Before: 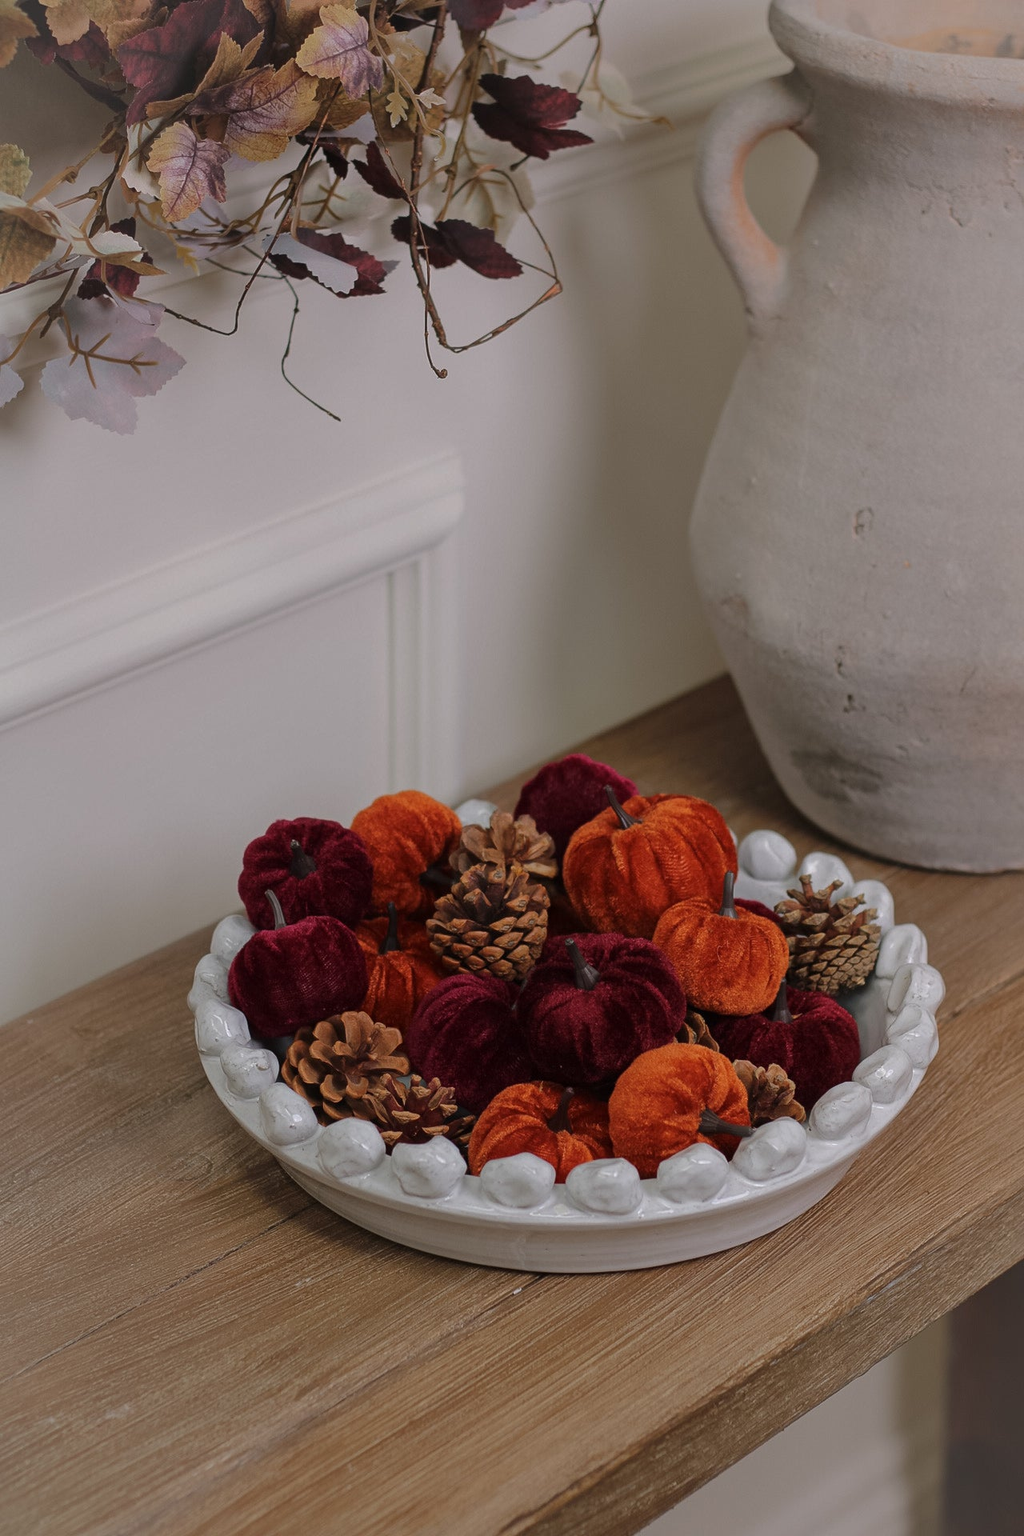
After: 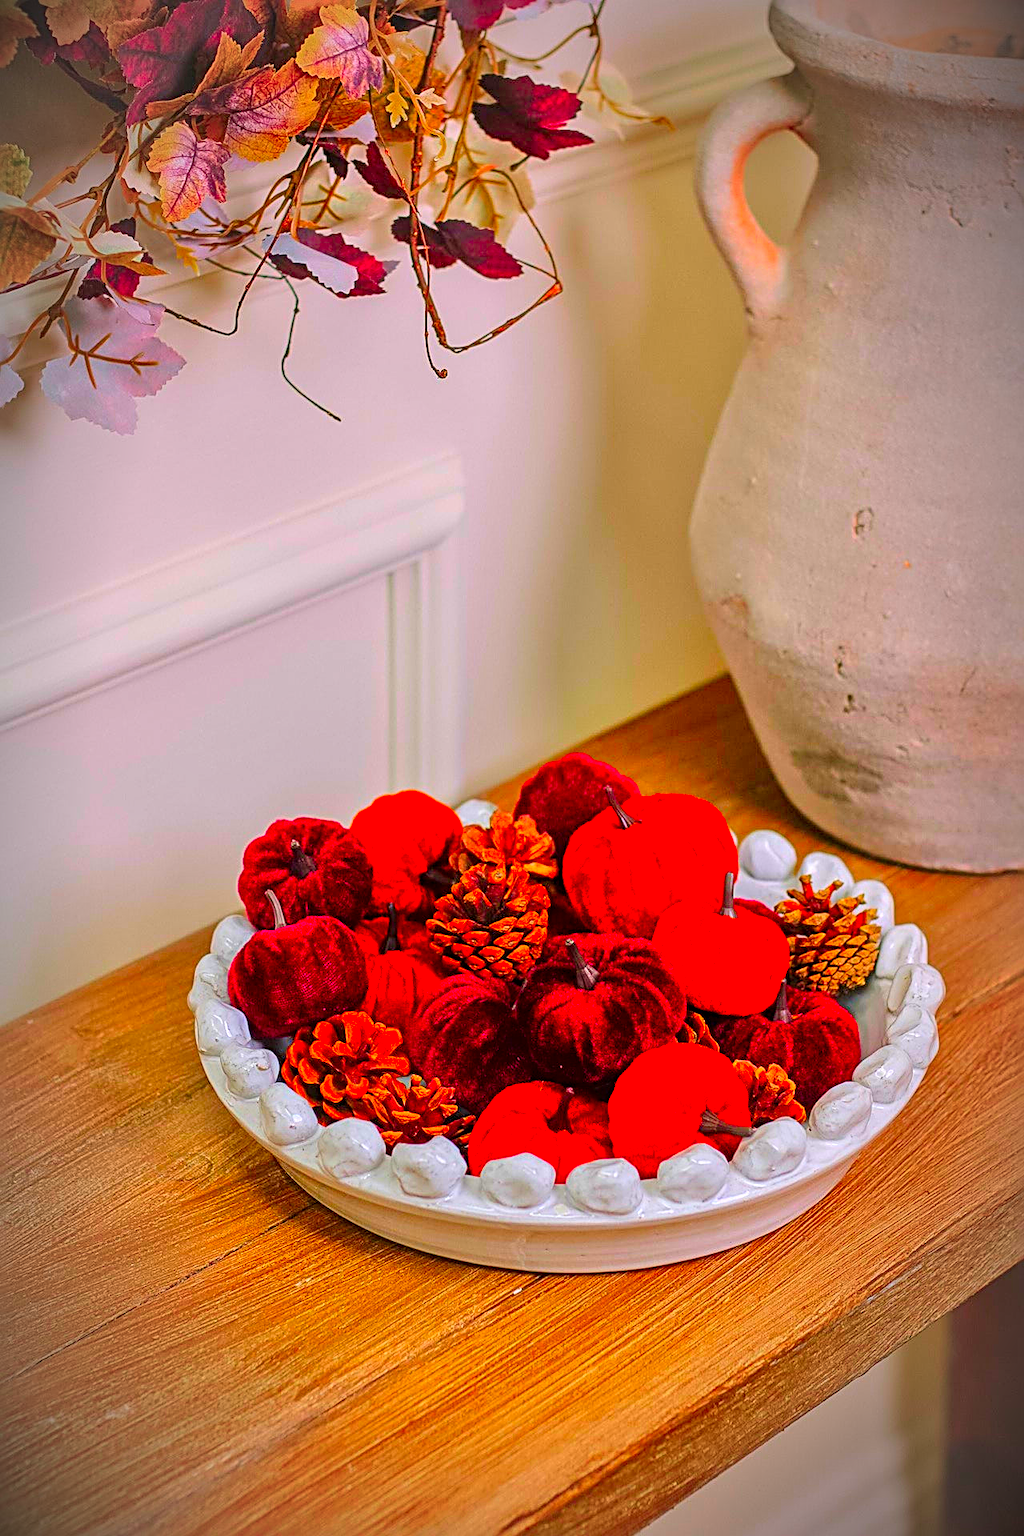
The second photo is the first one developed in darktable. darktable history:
exposure: exposure -0.042 EV, compensate exposure bias true, compensate highlight preservation false
vignetting: fall-off start 80.71%, fall-off radius 61.94%, brightness -0.878, center (-0.013, 0), automatic ratio true, width/height ratio 1.42
contrast brightness saturation: contrast 0.197, brightness 0.17, saturation 0.221
color correction: highlights b* -0.053, saturation 2.97
tone equalizer: -7 EV 0.141 EV, -6 EV 0.631 EV, -5 EV 1.17 EV, -4 EV 1.31 EV, -3 EV 1.17 EV, -2 EV 0.6 EV, -1 EV 0.152 EV
sharpen: radius 3.006, amount 0.755
local contrast: on, module defaults
